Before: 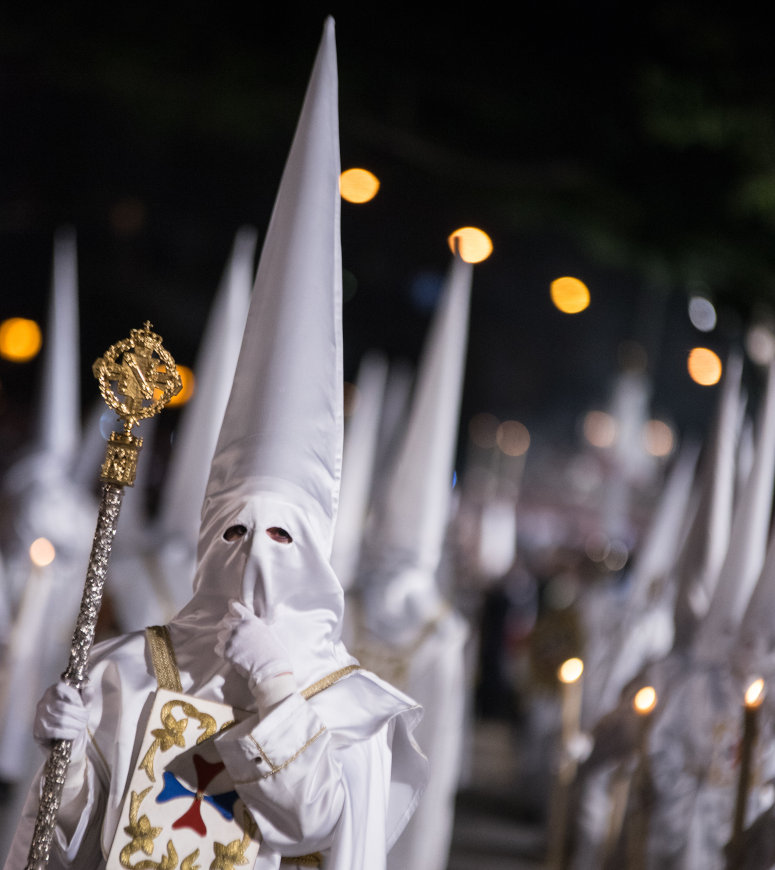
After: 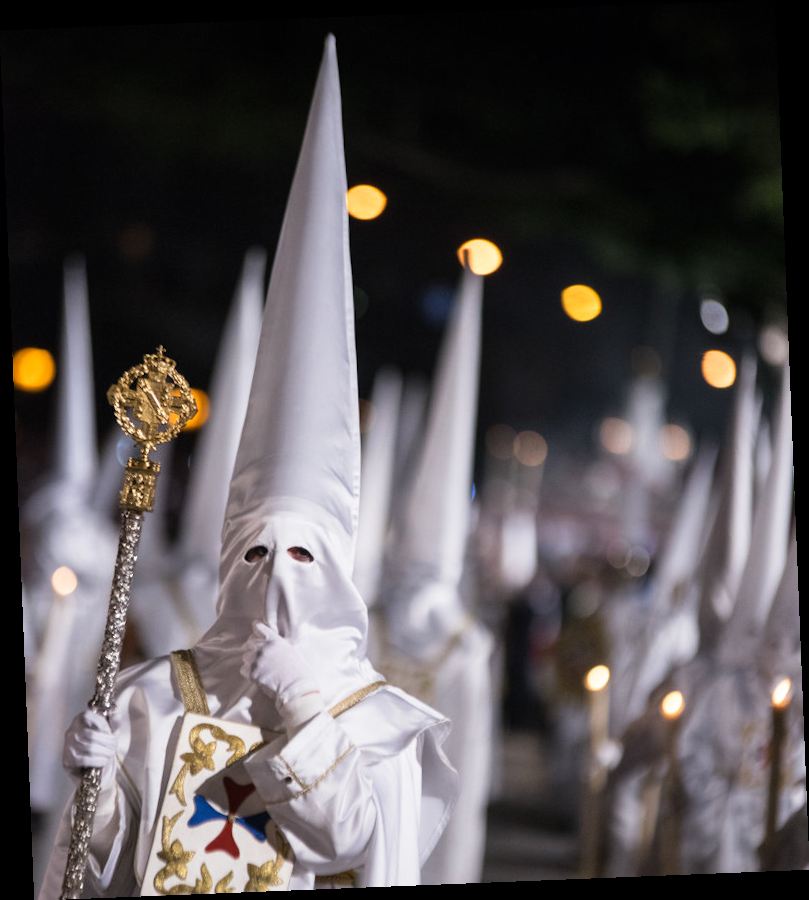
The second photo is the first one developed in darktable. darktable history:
rotate and perspective: rotation -2.29°, automatic cropping off
tone curve: curves: ch0 [(0, 0) (0.003, 0.003) (0.011, 0.012) (0.025, 0.026) (0.044, 0.046) (0.069, 0.072) (0.1, 0.104) (0.136, 0.141) (0.177, 0.185) (0.224, 0.234) (0.277, 0.289) (0.335, 0.349) (0.399, 0.415) (0.468, 0.488) (0.543, 0.566) (0.623, 0.649) (0.709, 0.739) (0.801, 0.834) (0.898, 0.923) (1, 1)], preserve colors none
